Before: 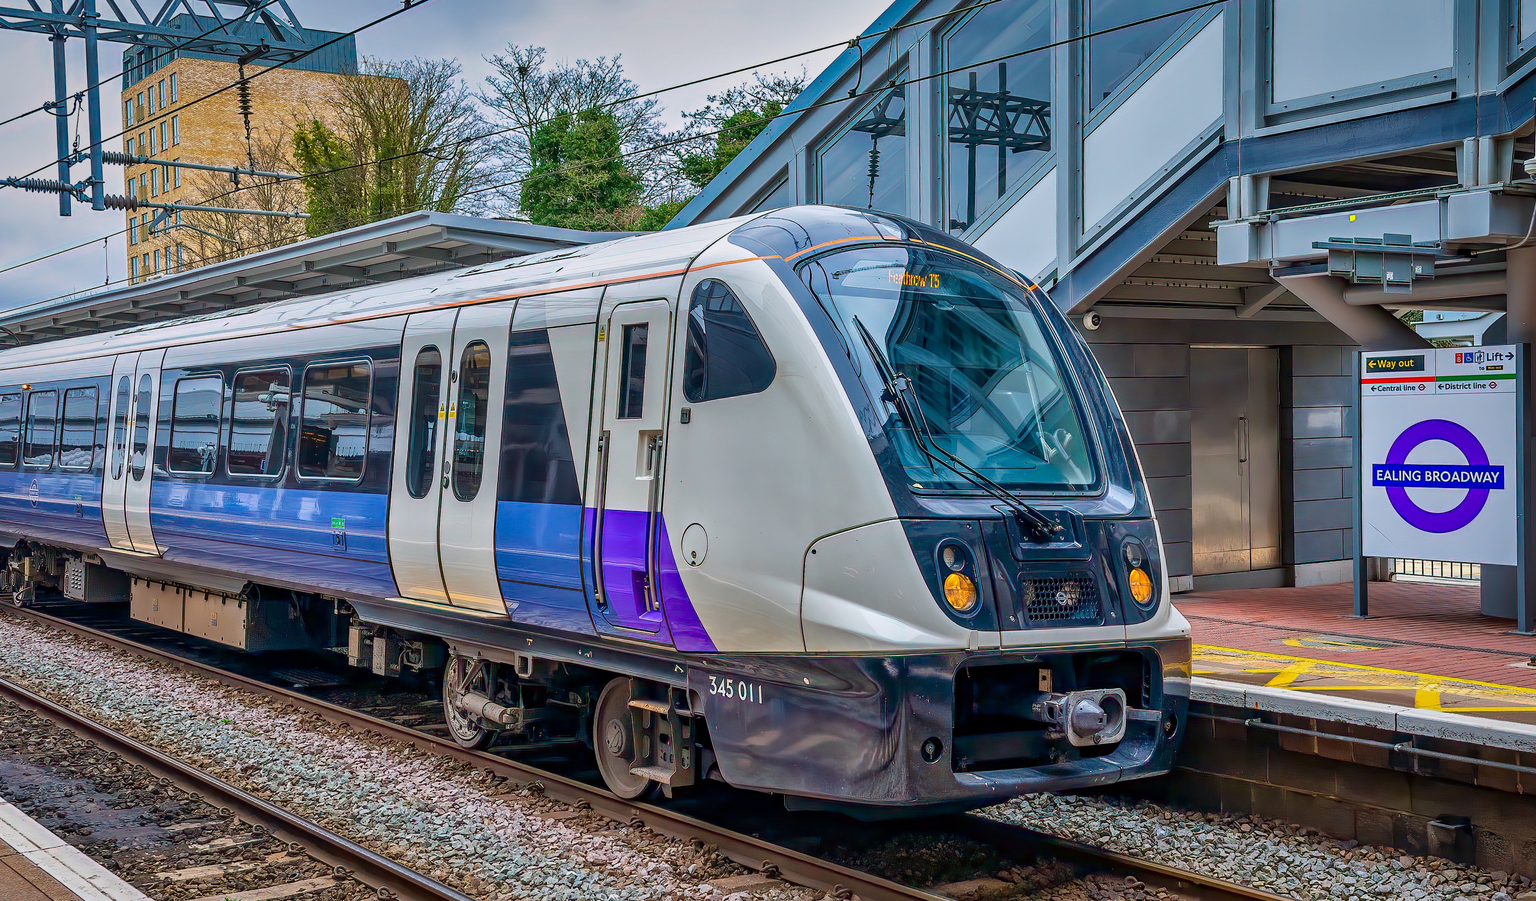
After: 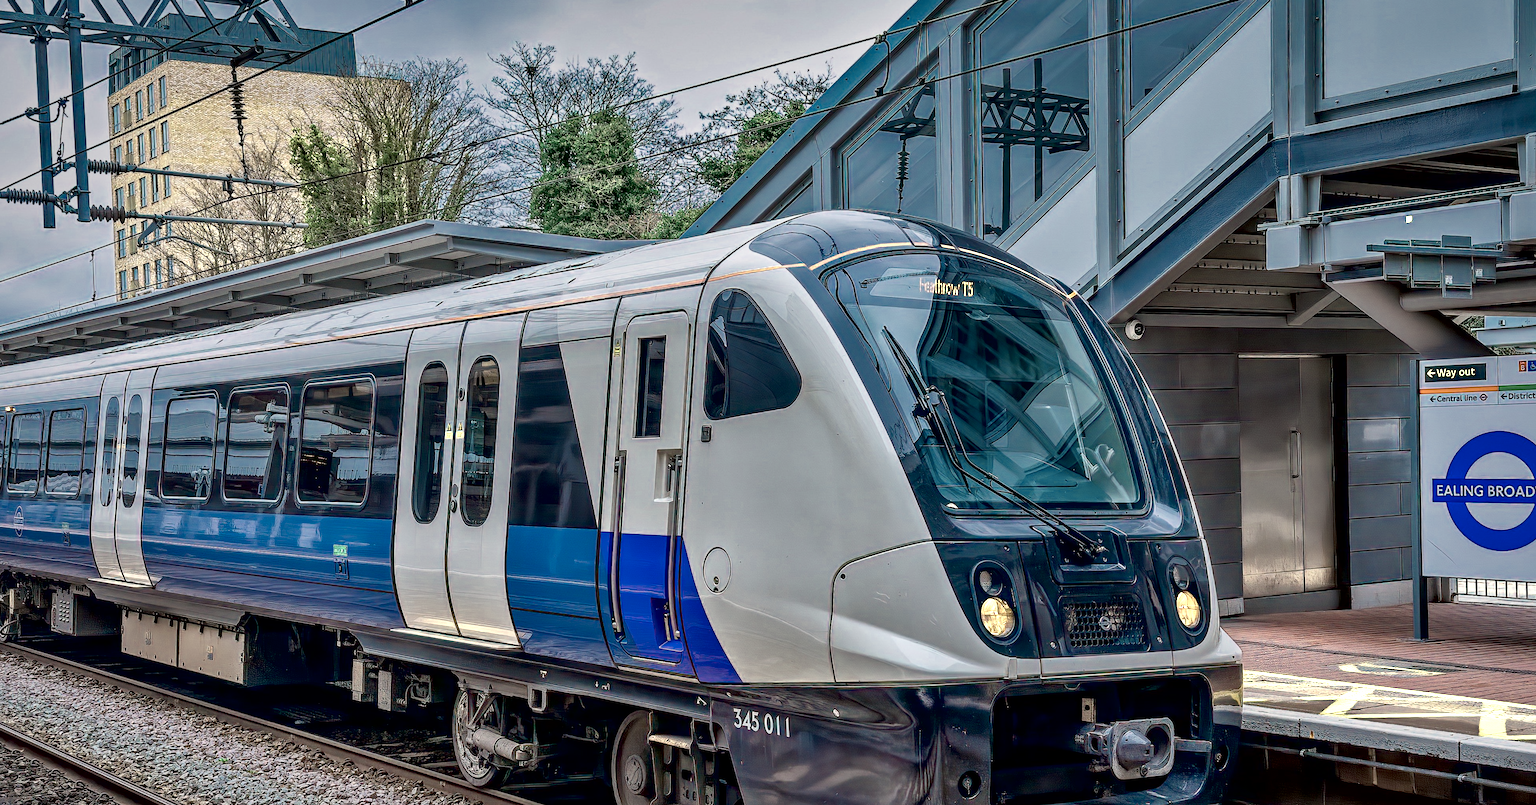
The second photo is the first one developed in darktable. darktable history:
color zones: curves: ch0 [(0.25, 0.667) (0.758, 0.368)]; ch1 [(0.215, 0.245) (0.761, 0.373)]; ch2 [(0.247, 0.554) (0.761, 0.436)]
crop and rotate: angle 0.477°, left 0.407%, right 3.569%, bottom 14.089%
exposure: black level correction 0.01, compensate highlight preservation false
local contrast: mode bilateral grid, contrast 20, coarseness 50, detail 119%, midtone range 0.2
